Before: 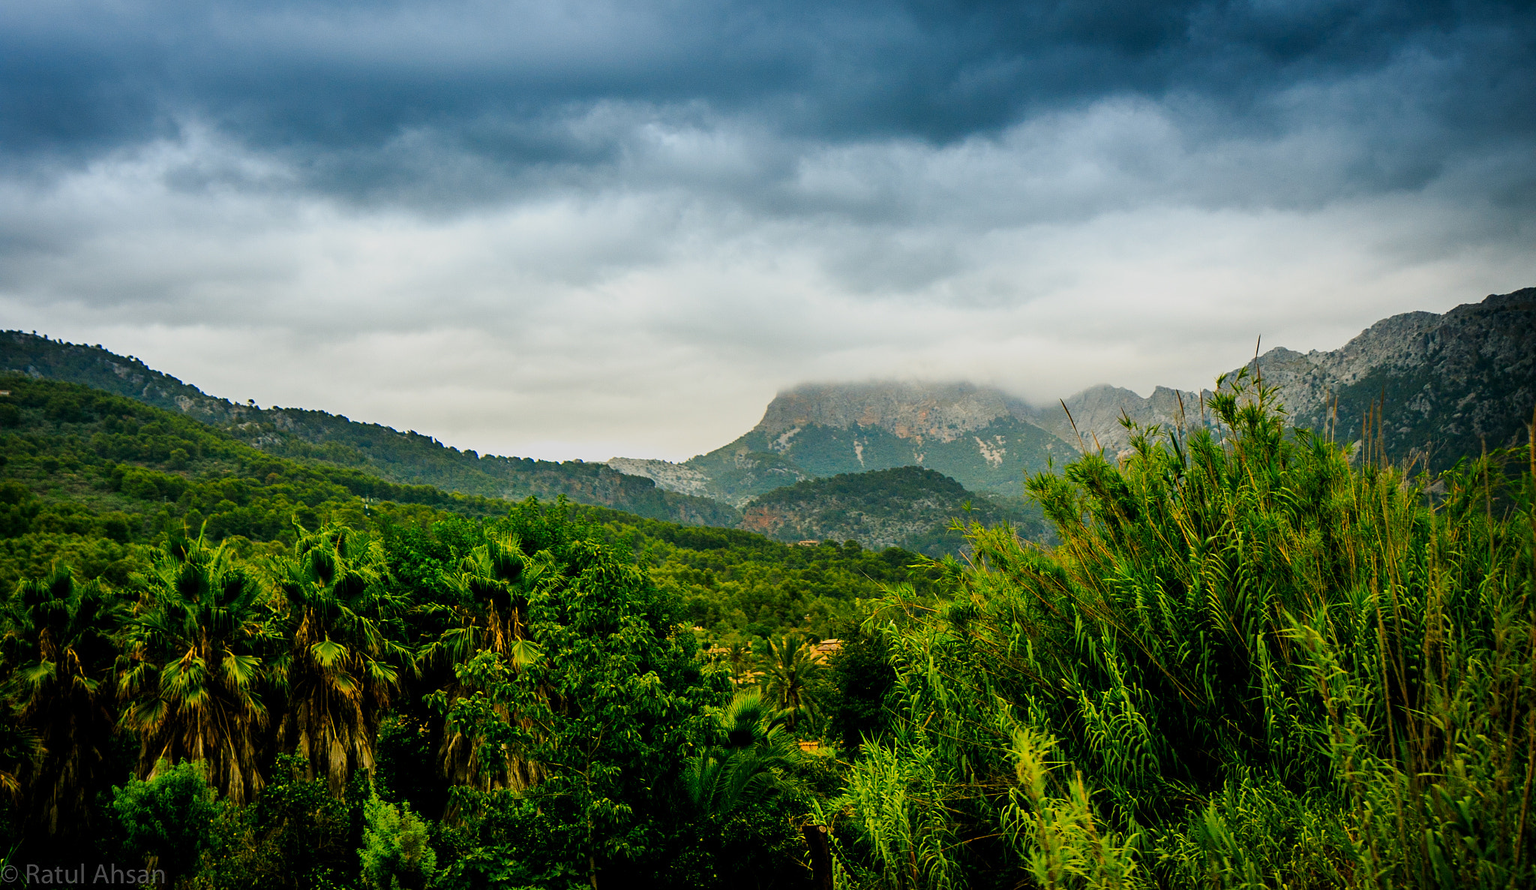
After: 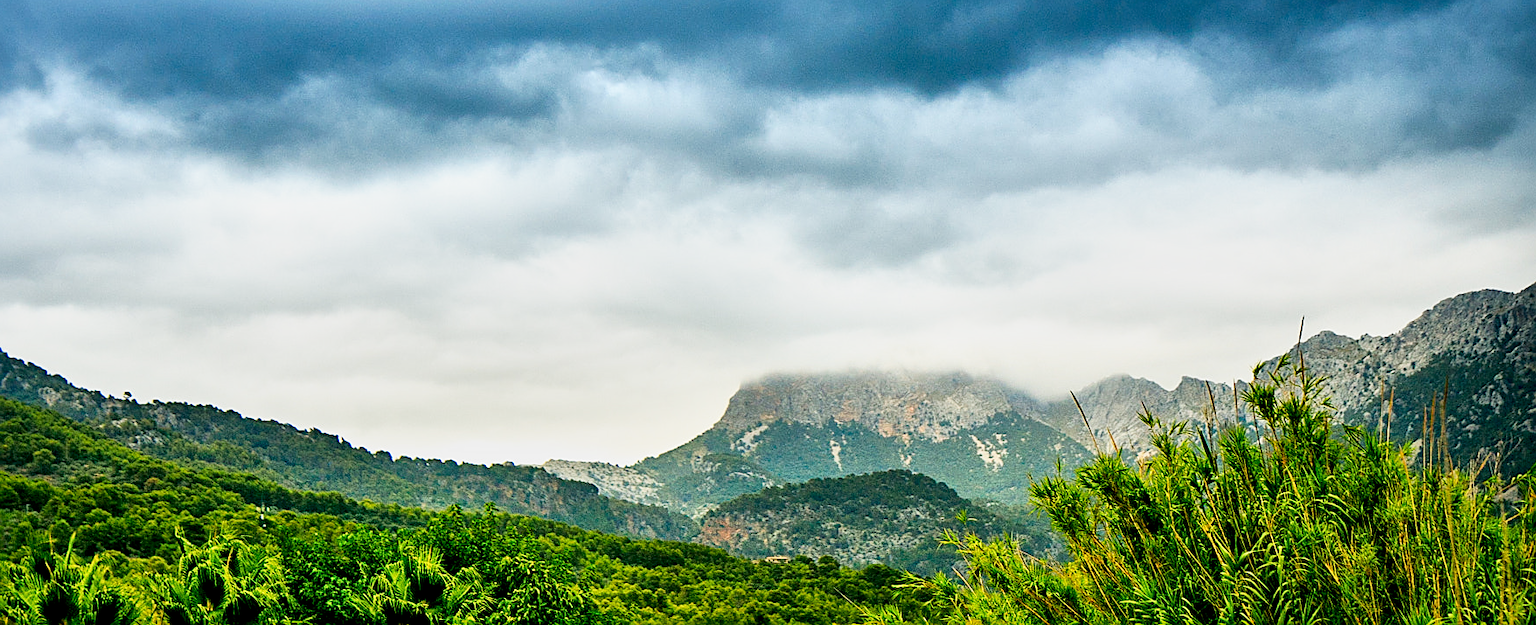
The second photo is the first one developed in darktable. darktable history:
shadows and highlights: shadows 37.5, highlights -27.63, soften with gaussian
crop and rotate: left 9.249%, top 7.161%, right 4.916%, bottom 32.517%
sharpen: on, module defaults
contrast brightness saturation: contrast 0.095, brightness 0.034, saturation 0.088
exposure: black level correction 0.005, exposure 0.003 EV, compensate highlight preservation false
base curve: curves: ch0 [(0, 0) (0.088, 0.125) (0.176, 0.251) (0.354, 0.501) (0.613, 0.749) (1, 0.877)], preserve colors none
local contrast: mode bilateral grid, contrast 20, coarseness 51, detail 157%, midtone range 0.2
